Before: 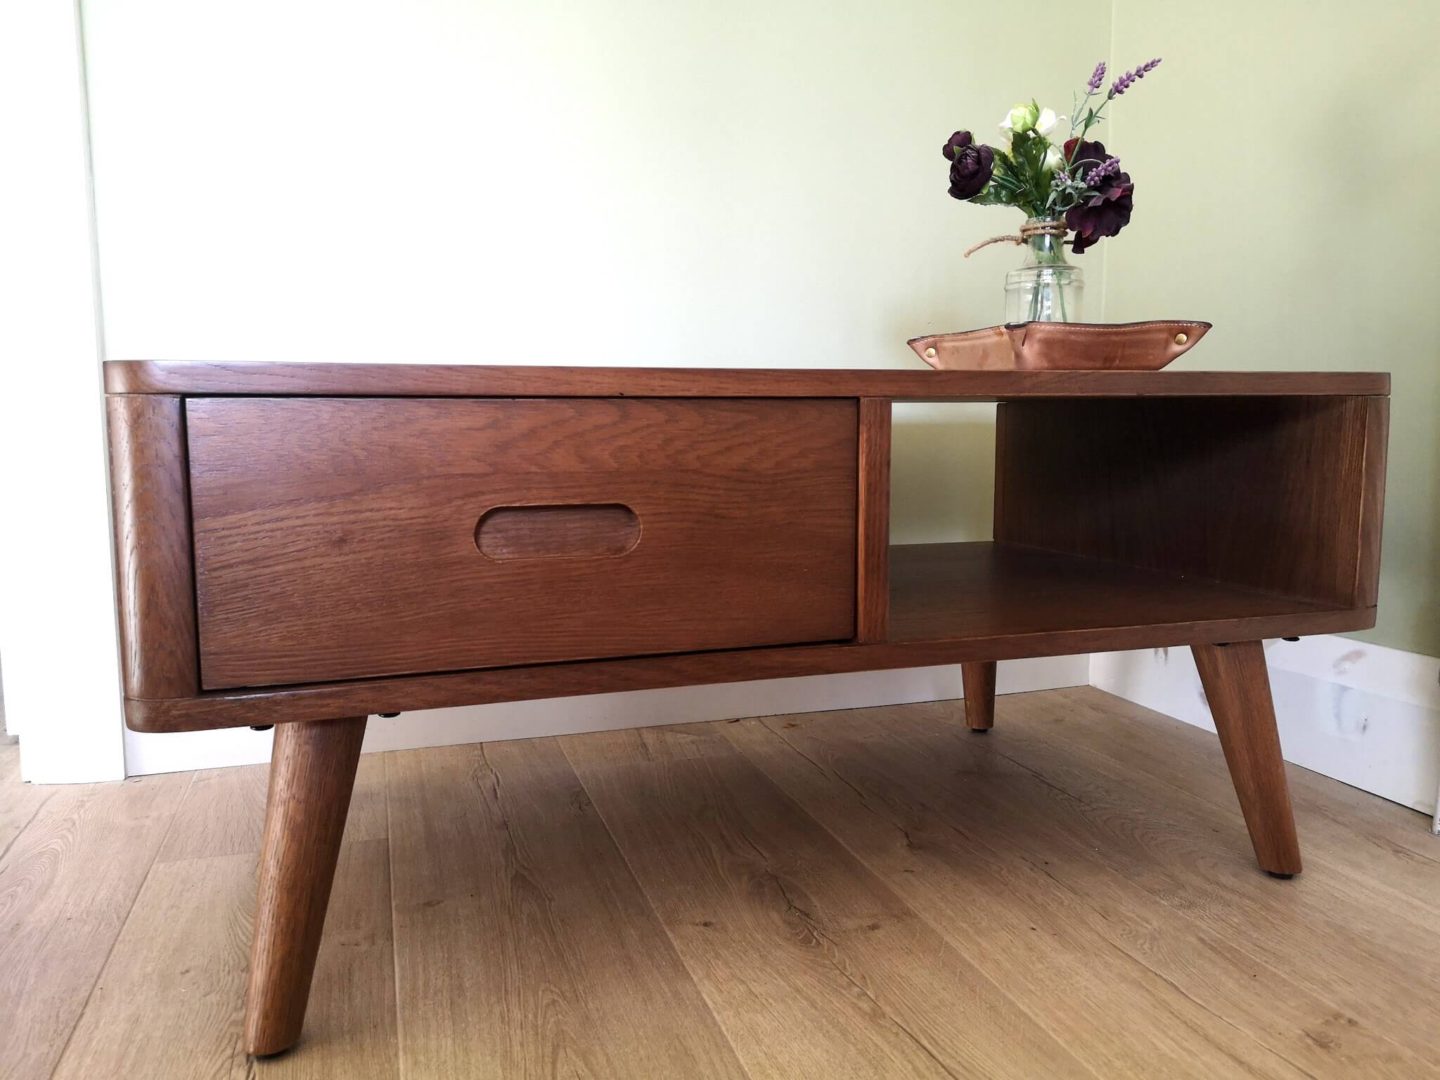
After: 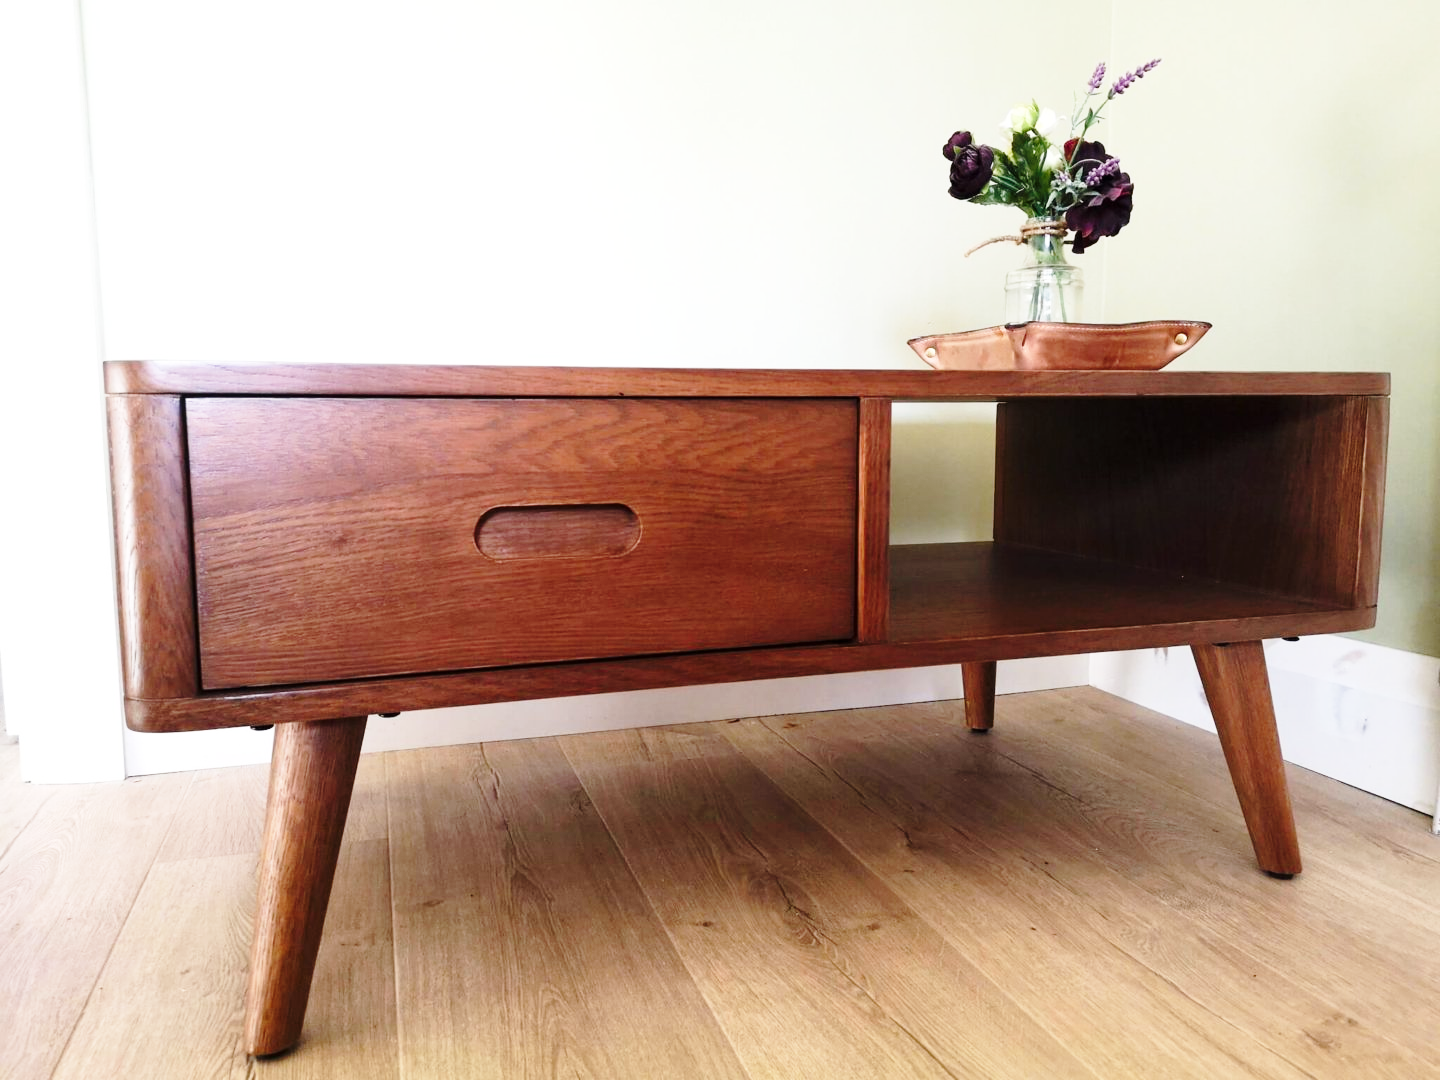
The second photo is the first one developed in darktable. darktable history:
base curve: curves: ch0 [(0, 0) (0.028, 0.03) (0.121, 0.232) (0.46, 0.748) (0.859, 0.968) (1, 1)], preserve colors none
exposure: compensate highlight preservation false
